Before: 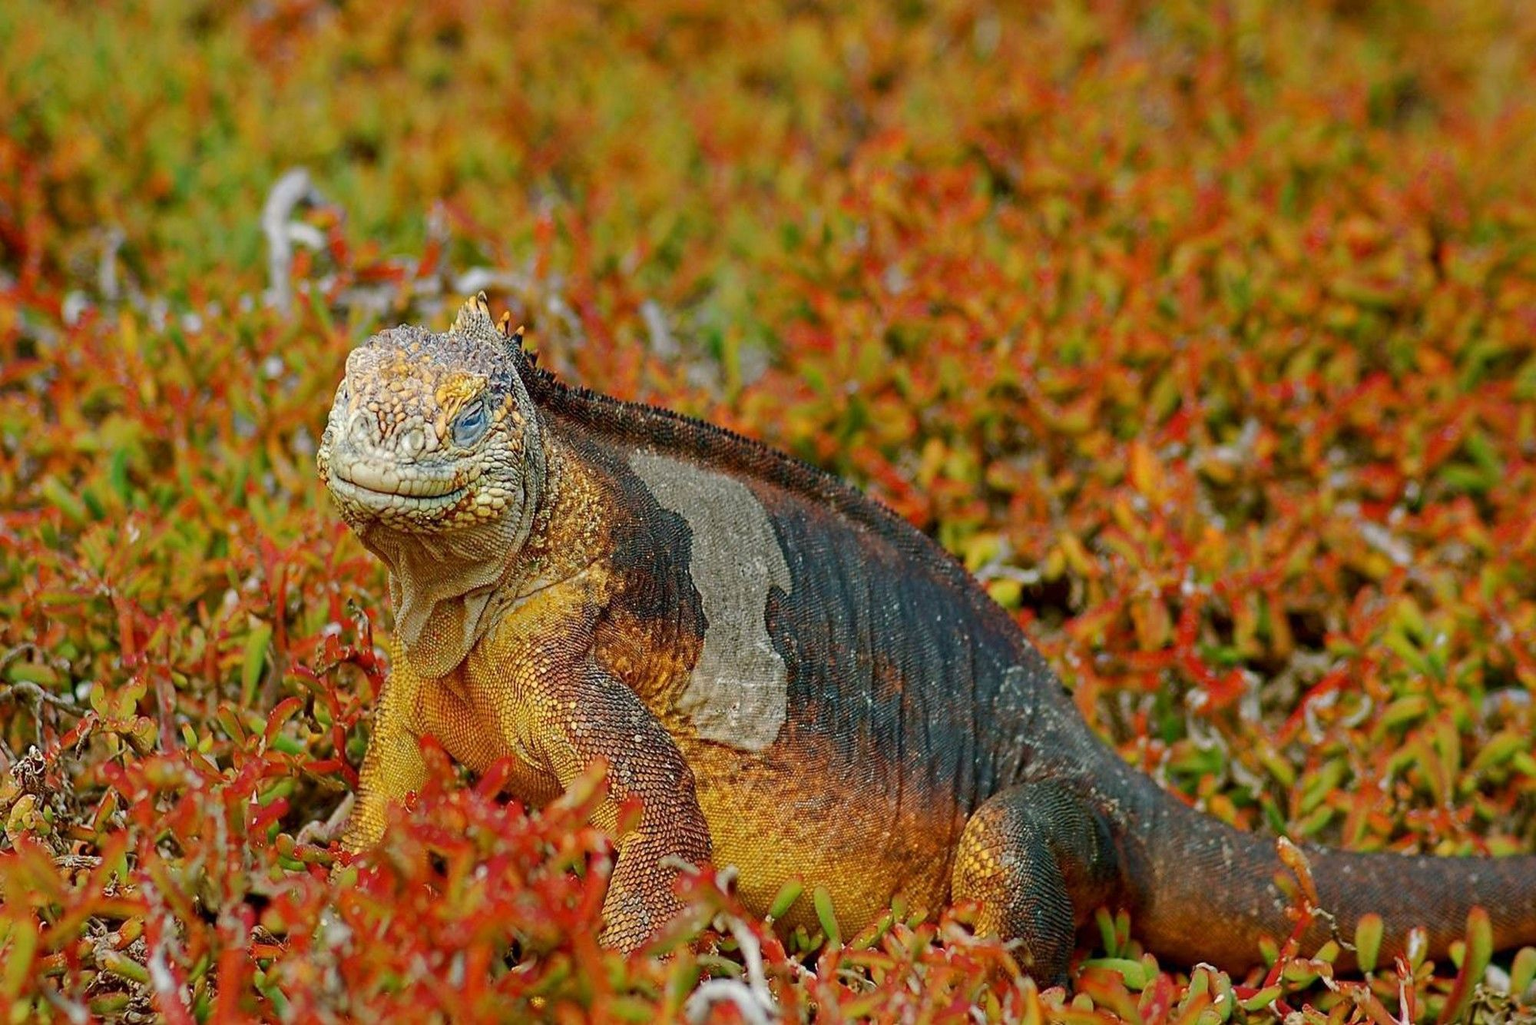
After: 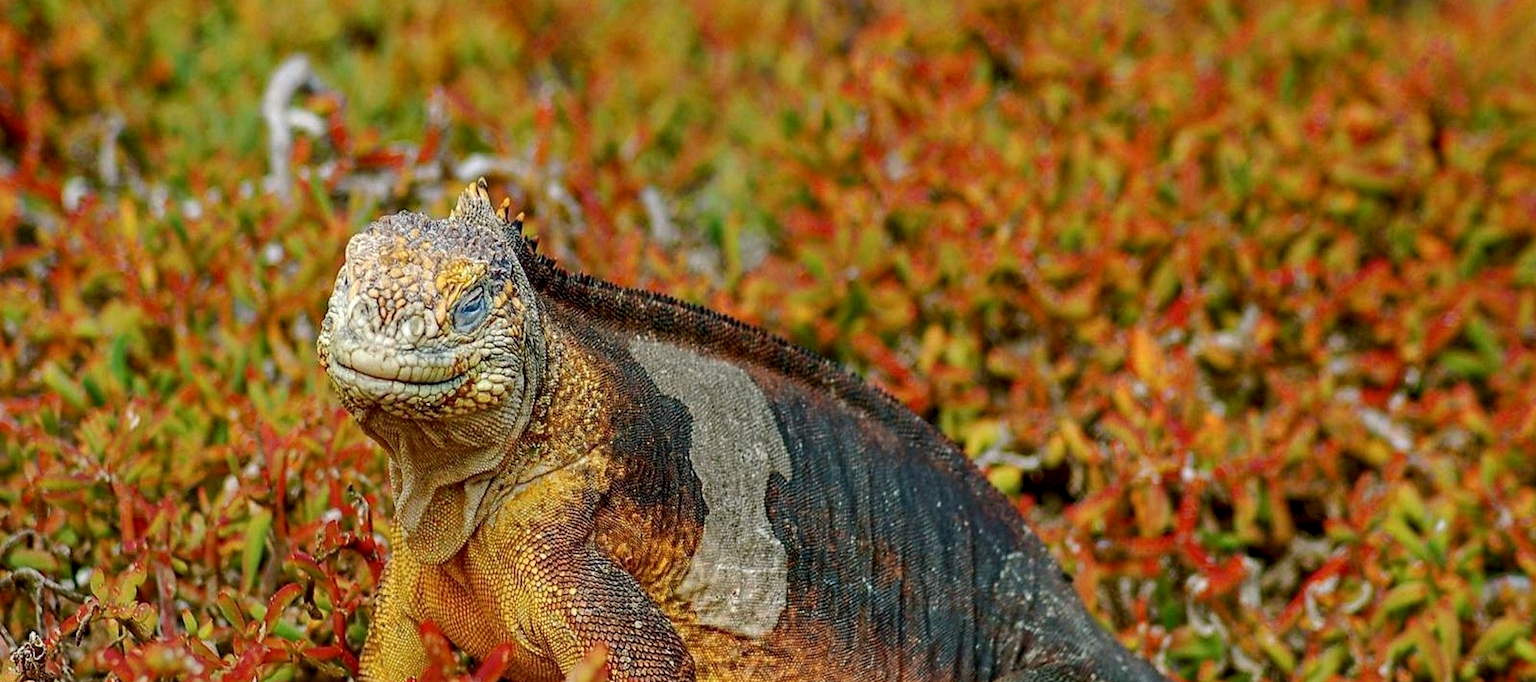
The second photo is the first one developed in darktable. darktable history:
local contrast: detail 130%
crop: top 11.166%, bottom 22.168%
